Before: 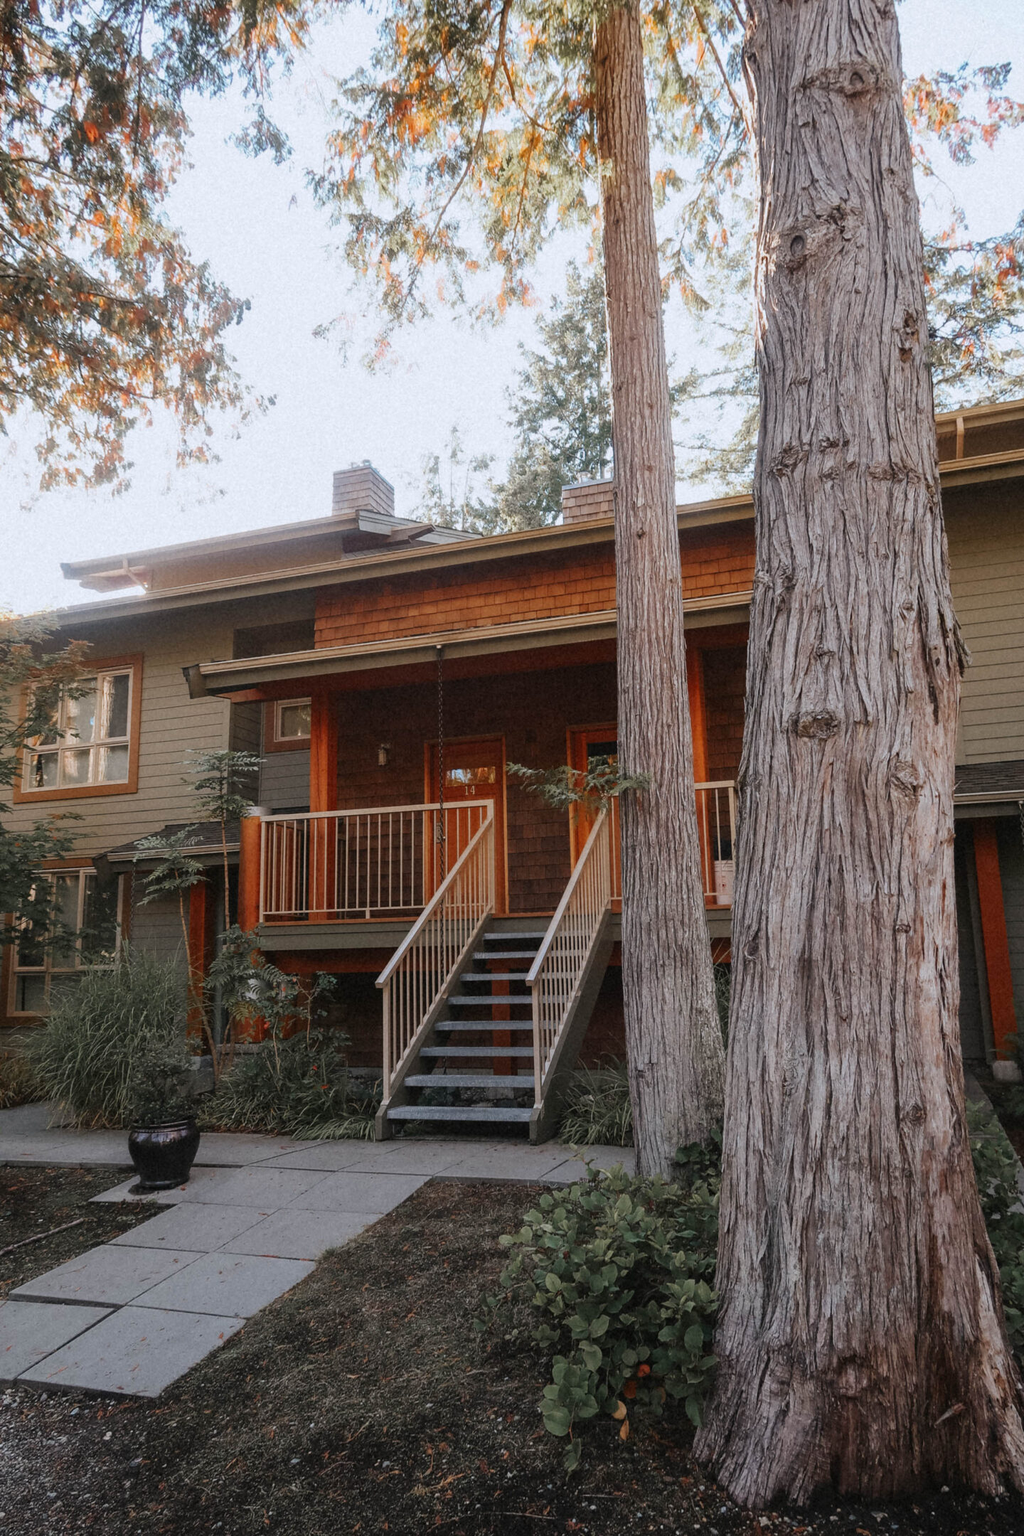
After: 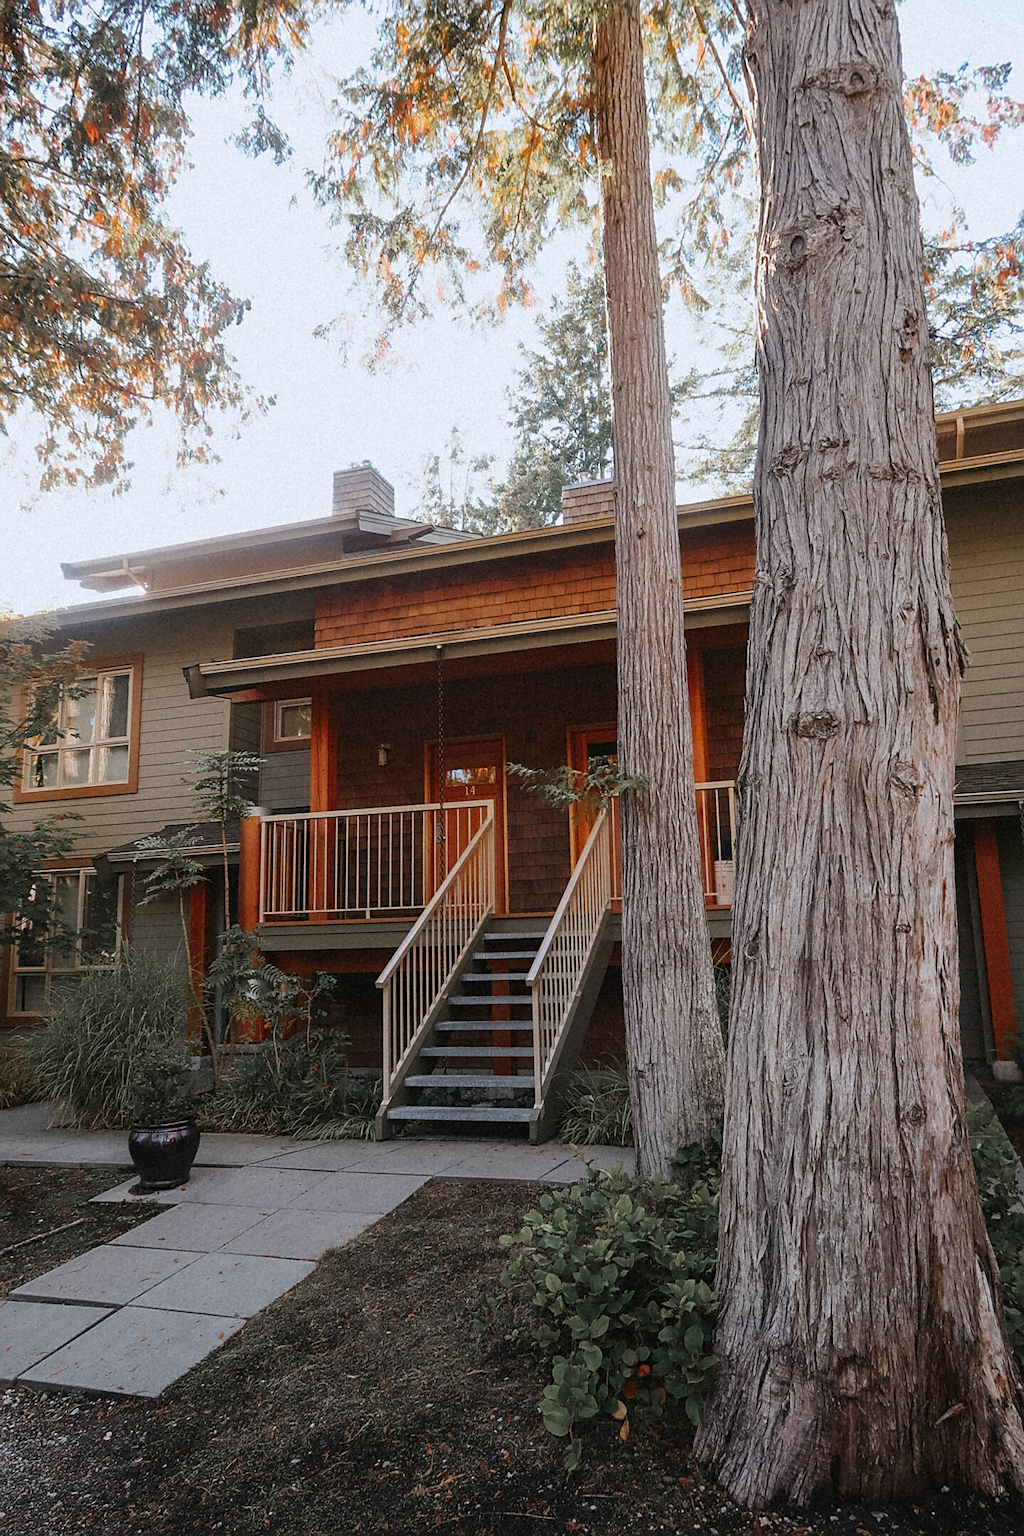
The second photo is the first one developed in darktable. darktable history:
sharpen: on, module defaults
tone equalizer: -8 EV -1.84 EV, -7 EV -1.16 EV, -6 EV -1.62 EV, smoothing diameter 25%, edges refinement/feathering 10, preserve details guided filter
